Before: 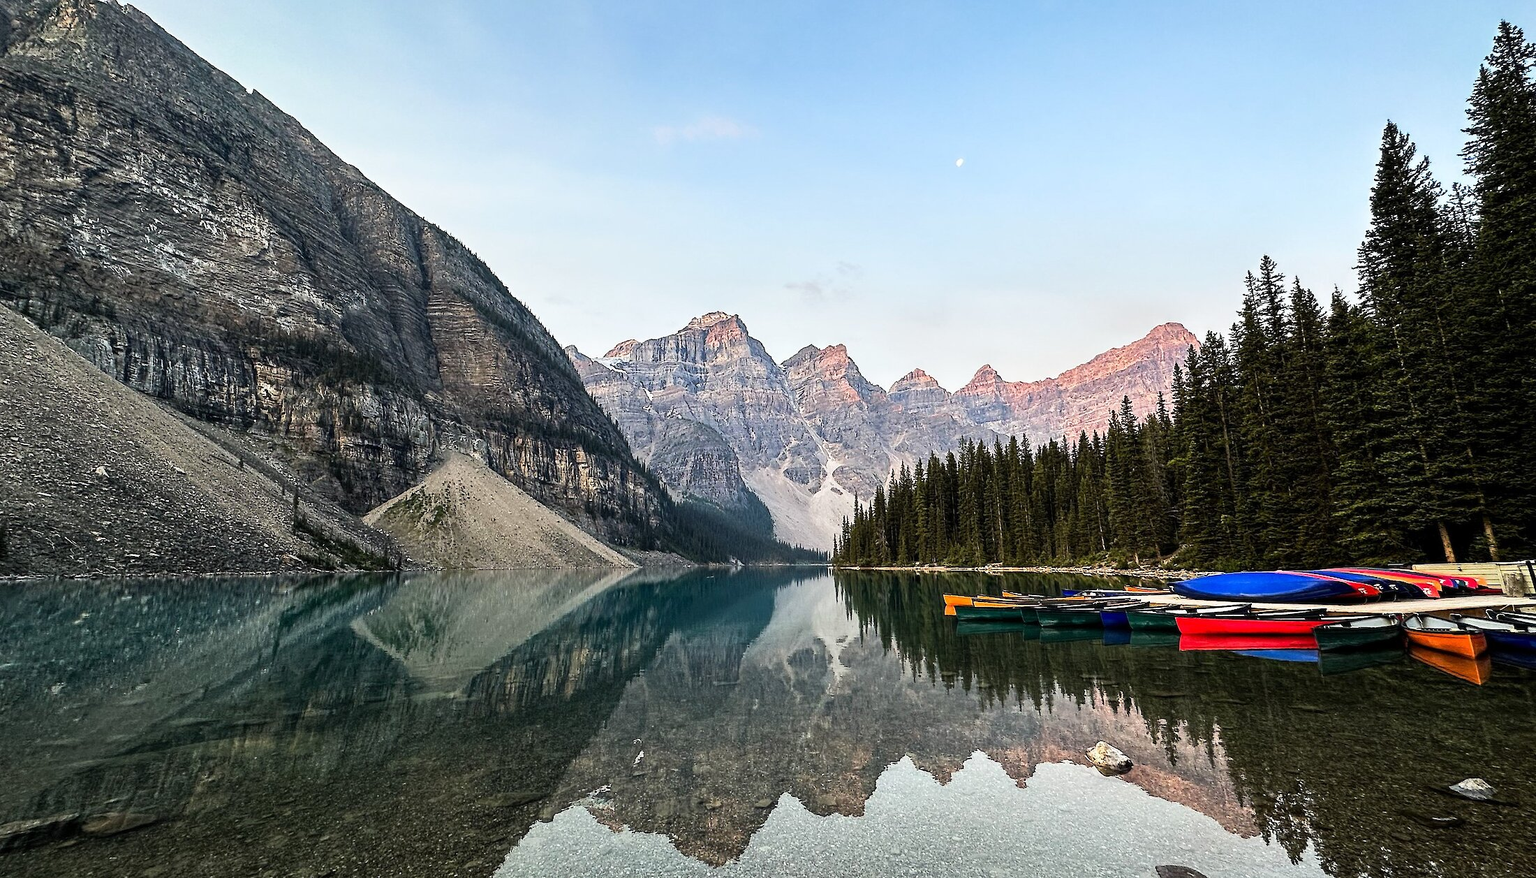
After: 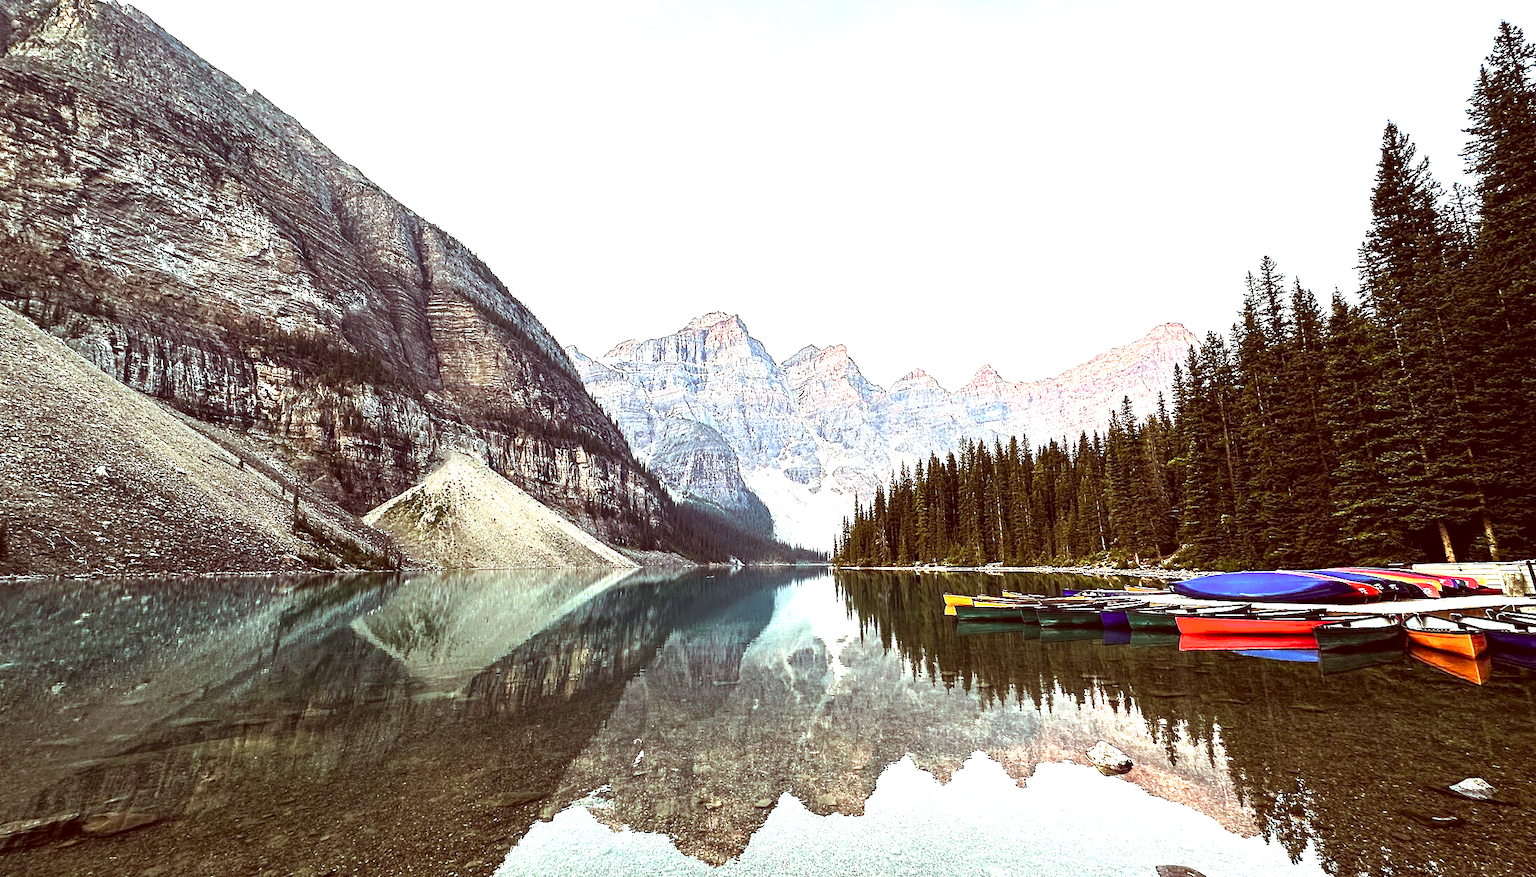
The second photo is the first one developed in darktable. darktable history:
velvia: strength 15%
tone equalizer: -8 EV -0.001 EV, -7 EV 0.001 EV, -6 EV -0.002 EV, -5 EV -0.003 EV, -4 EV -0.062 EV, -3 EV -0.222 EV, -2 EV -0.267 EV, -1 EV 0.105 EV, +0 EV 0.303 EV
exposure: black level correction 0, exposure 1.1 EV, compensate exposure bias true, compensate highlight preservation false
color correction: highlights a* -7.23, highlights b* -0.161, shadows a* 20.08, shadows b* 11.73
